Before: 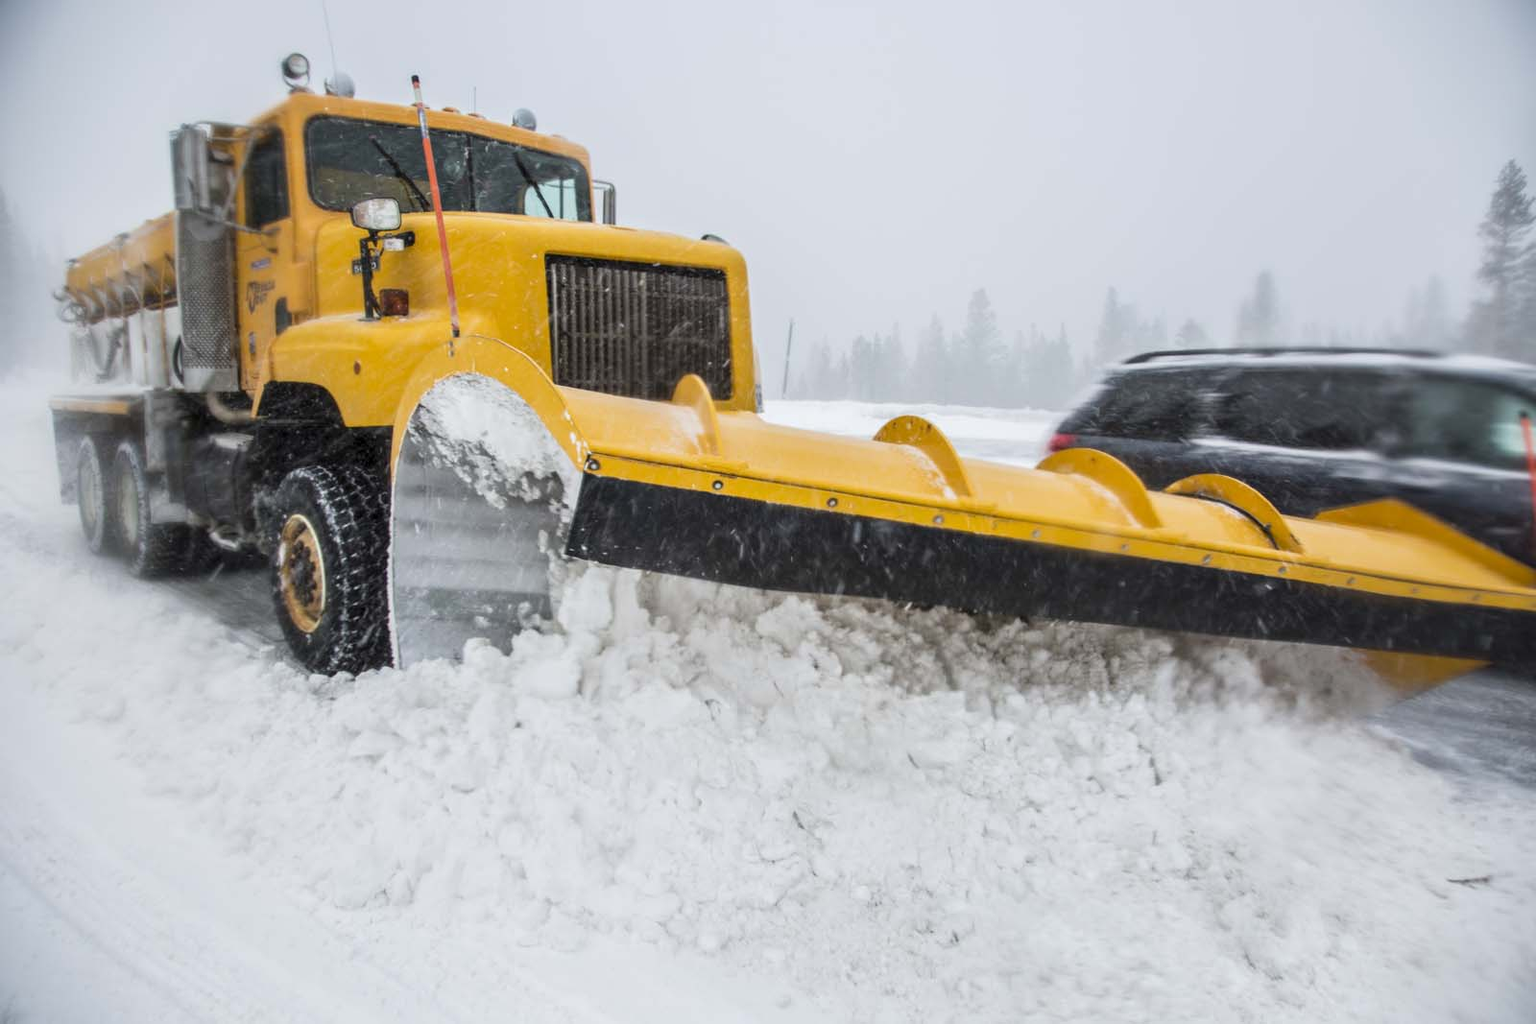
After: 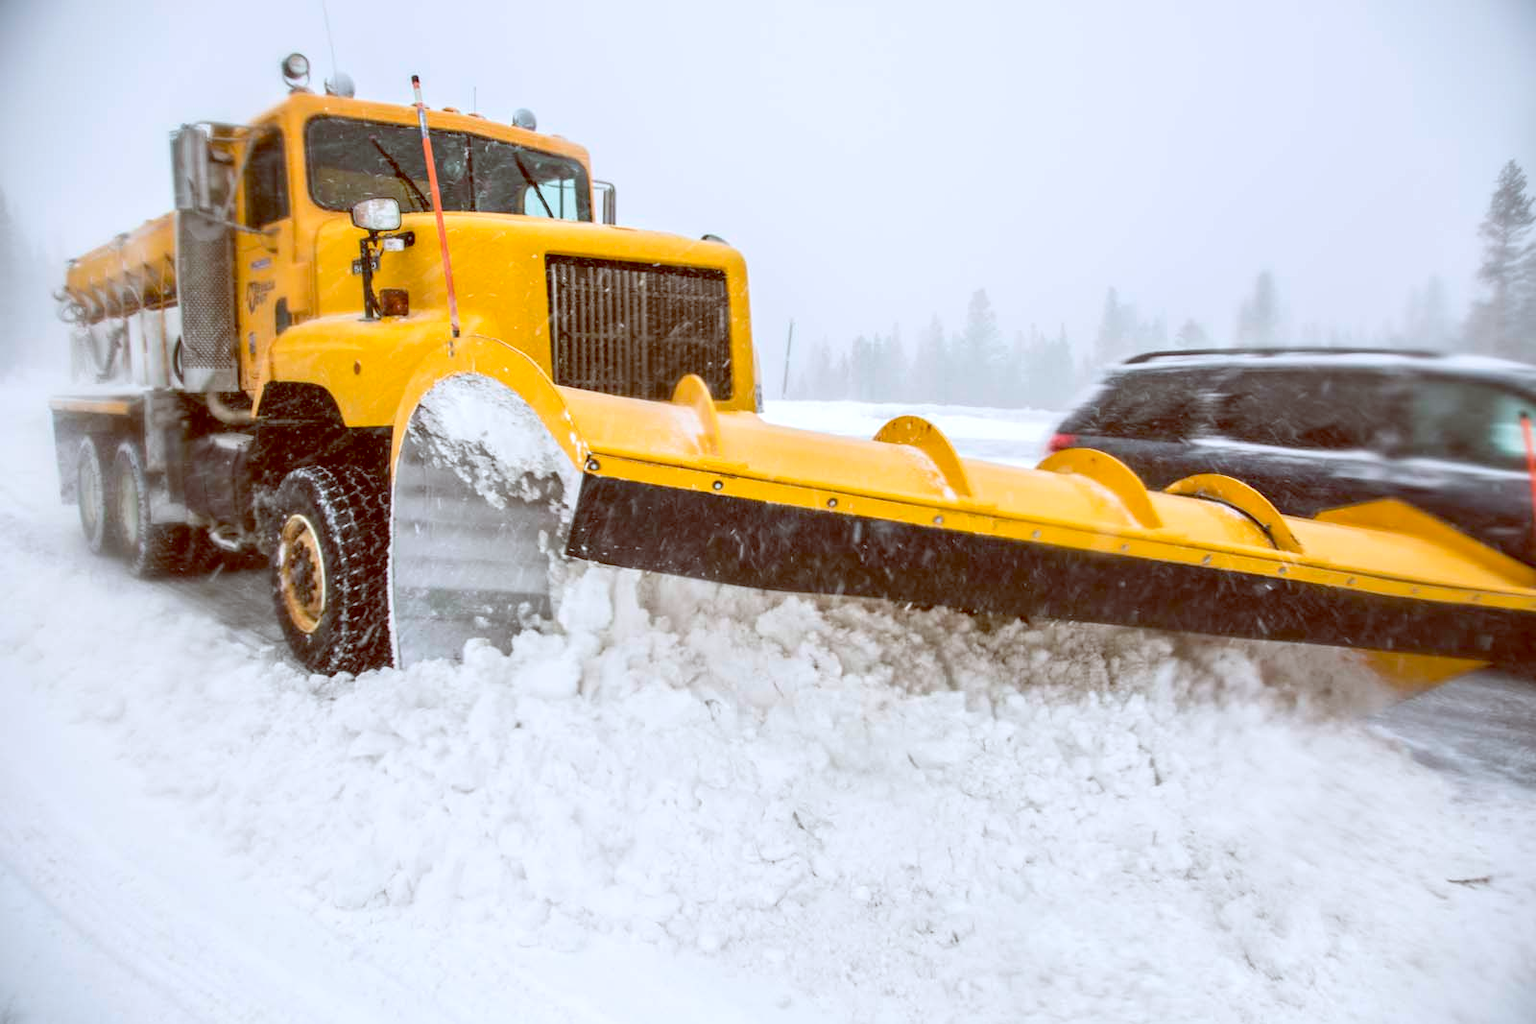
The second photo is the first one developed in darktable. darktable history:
exposure: exposure 0.3 EV, compensate highlight preservation false
color balance: lift [1, 1.011, 0.999, 0.989], gamma [1.109, 1.045, 1.039, 0.955], gain [0.917, 0.936, 0.952, 1.064], contrast 2.32%, contrast fulcrum 19%, output saturation 101%
